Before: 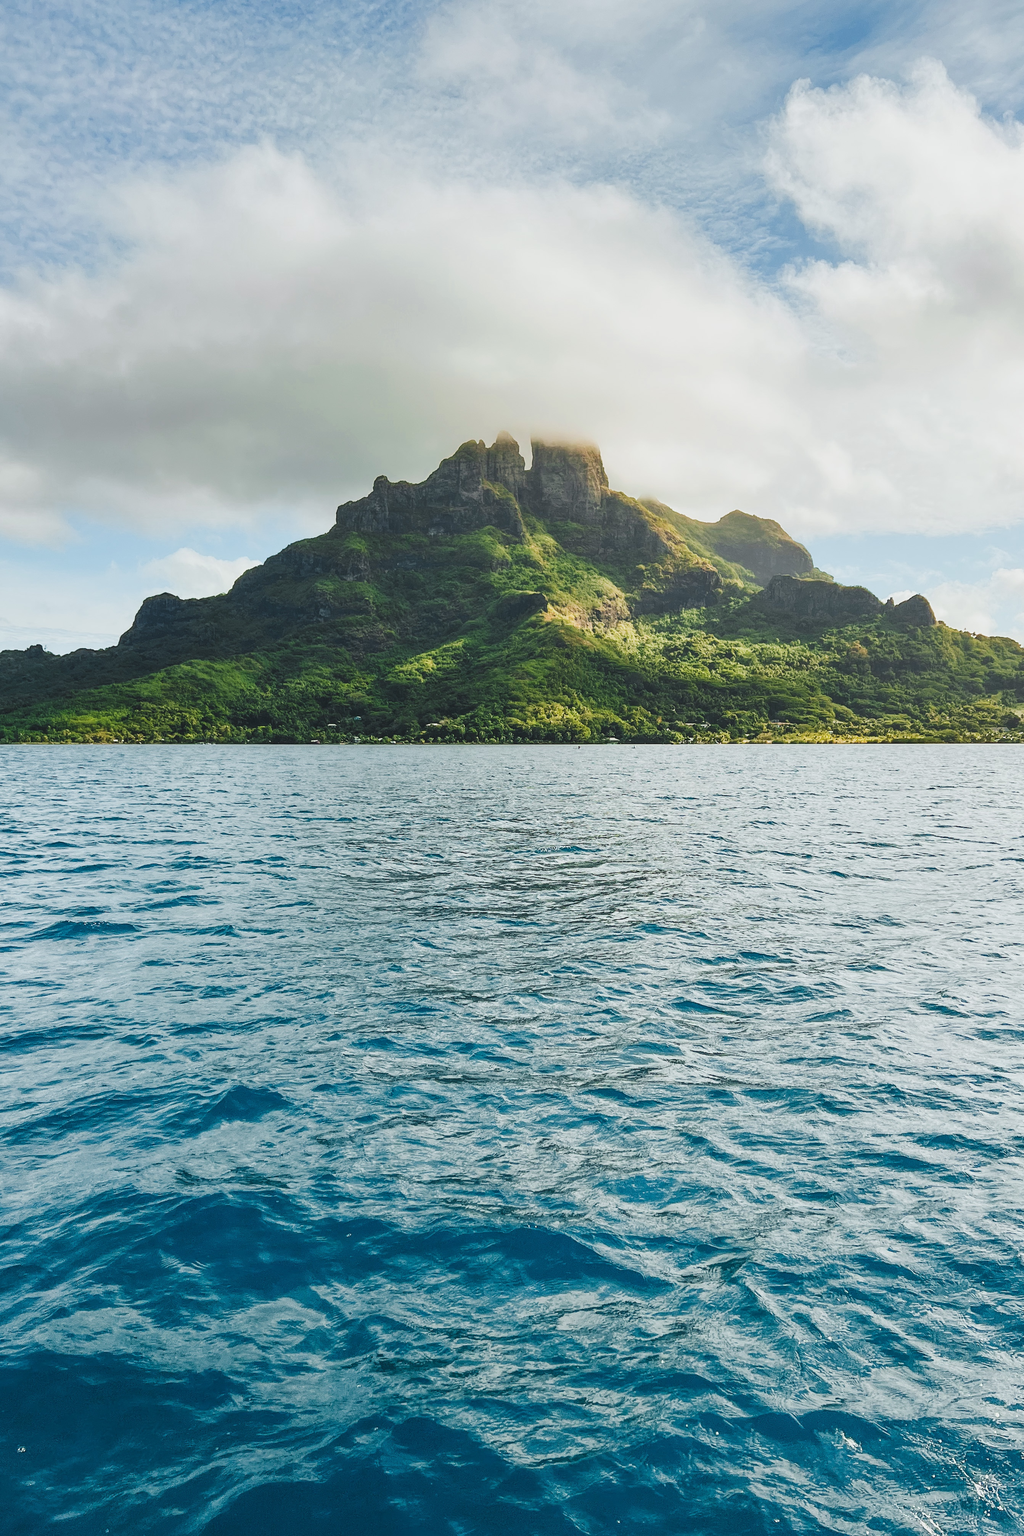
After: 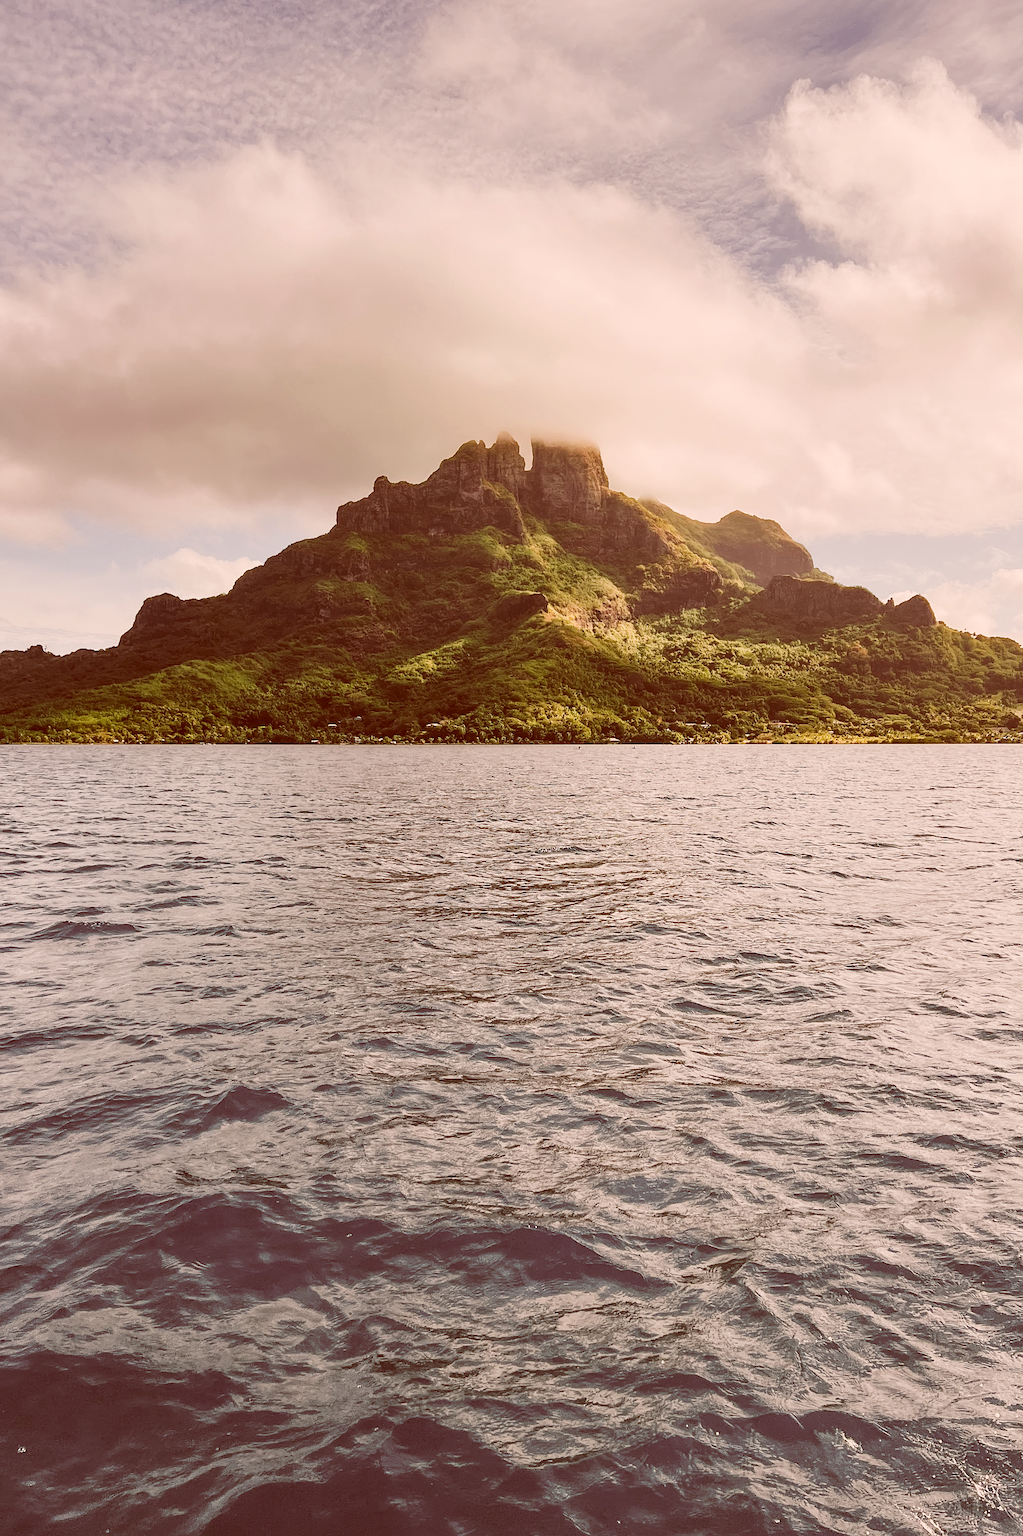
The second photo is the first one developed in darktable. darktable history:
exposure: black level correction 0.002, compensate highlight preservation false
color correction: highlights a* 9.03, highlights b* 8.71, shadows a* 40, shadows b* 40, saturation 0.8
sharpen: amount 0.2
